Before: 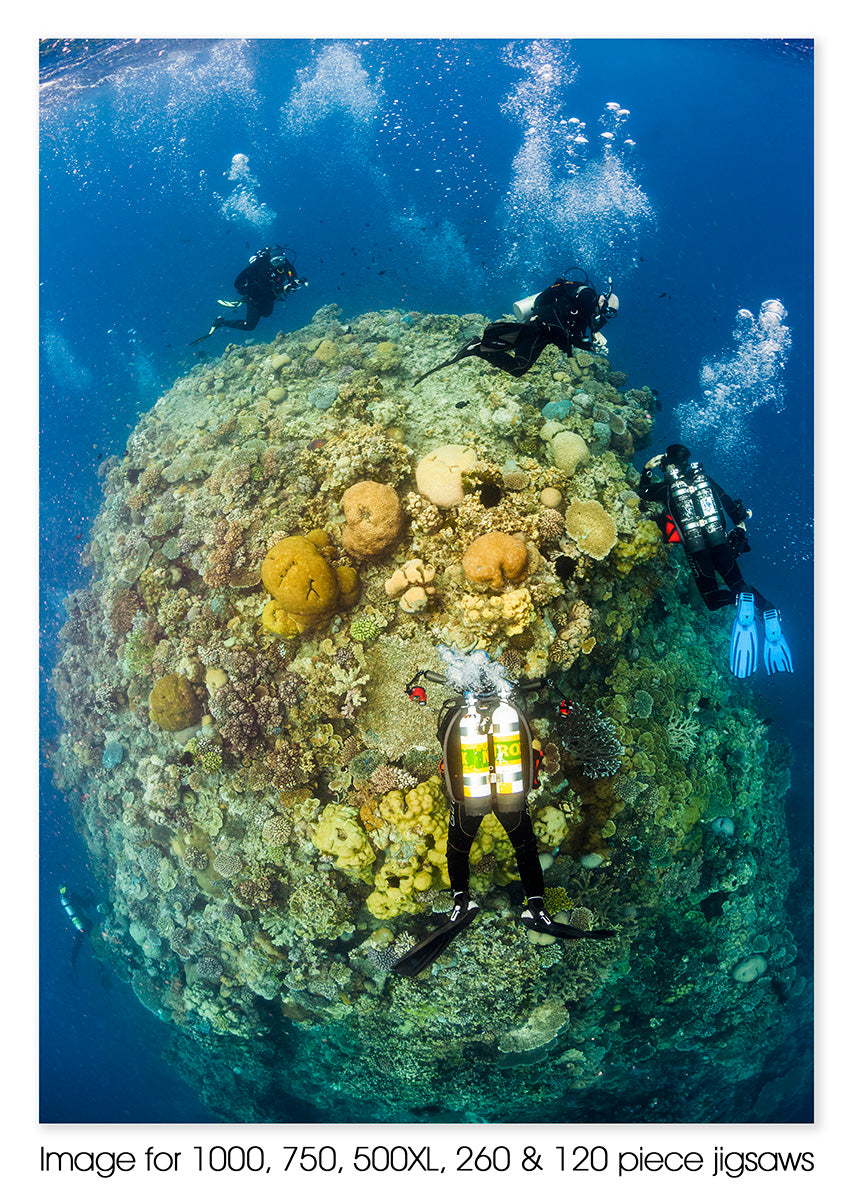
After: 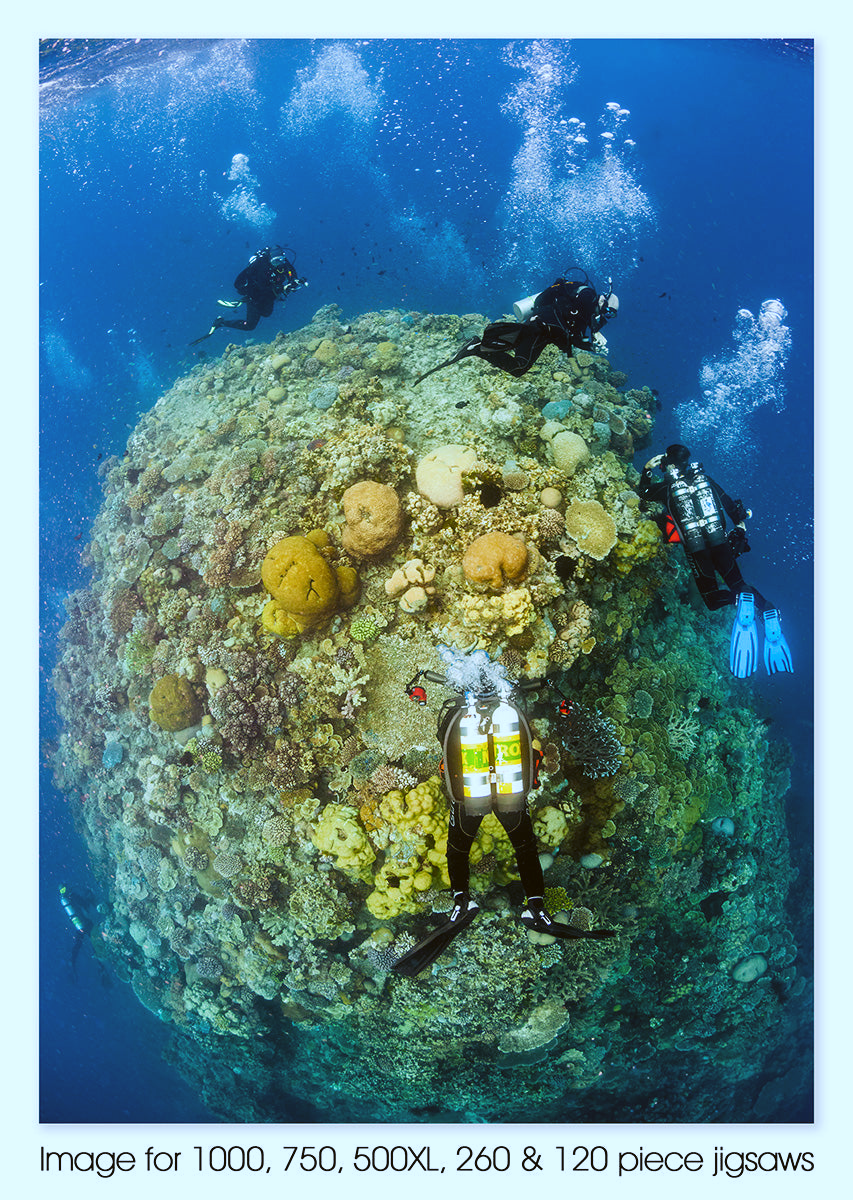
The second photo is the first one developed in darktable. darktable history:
exposure: compensate highlight preservation false
white balance: red 0.931, blue 1.11
color balance: lift [1.004, 1.002, 1.002, 0.998], gamma [1, 1.007, 1.002, 0.993], gain [1, 0.977, 1.013, 1.023], contrast -3.64%
